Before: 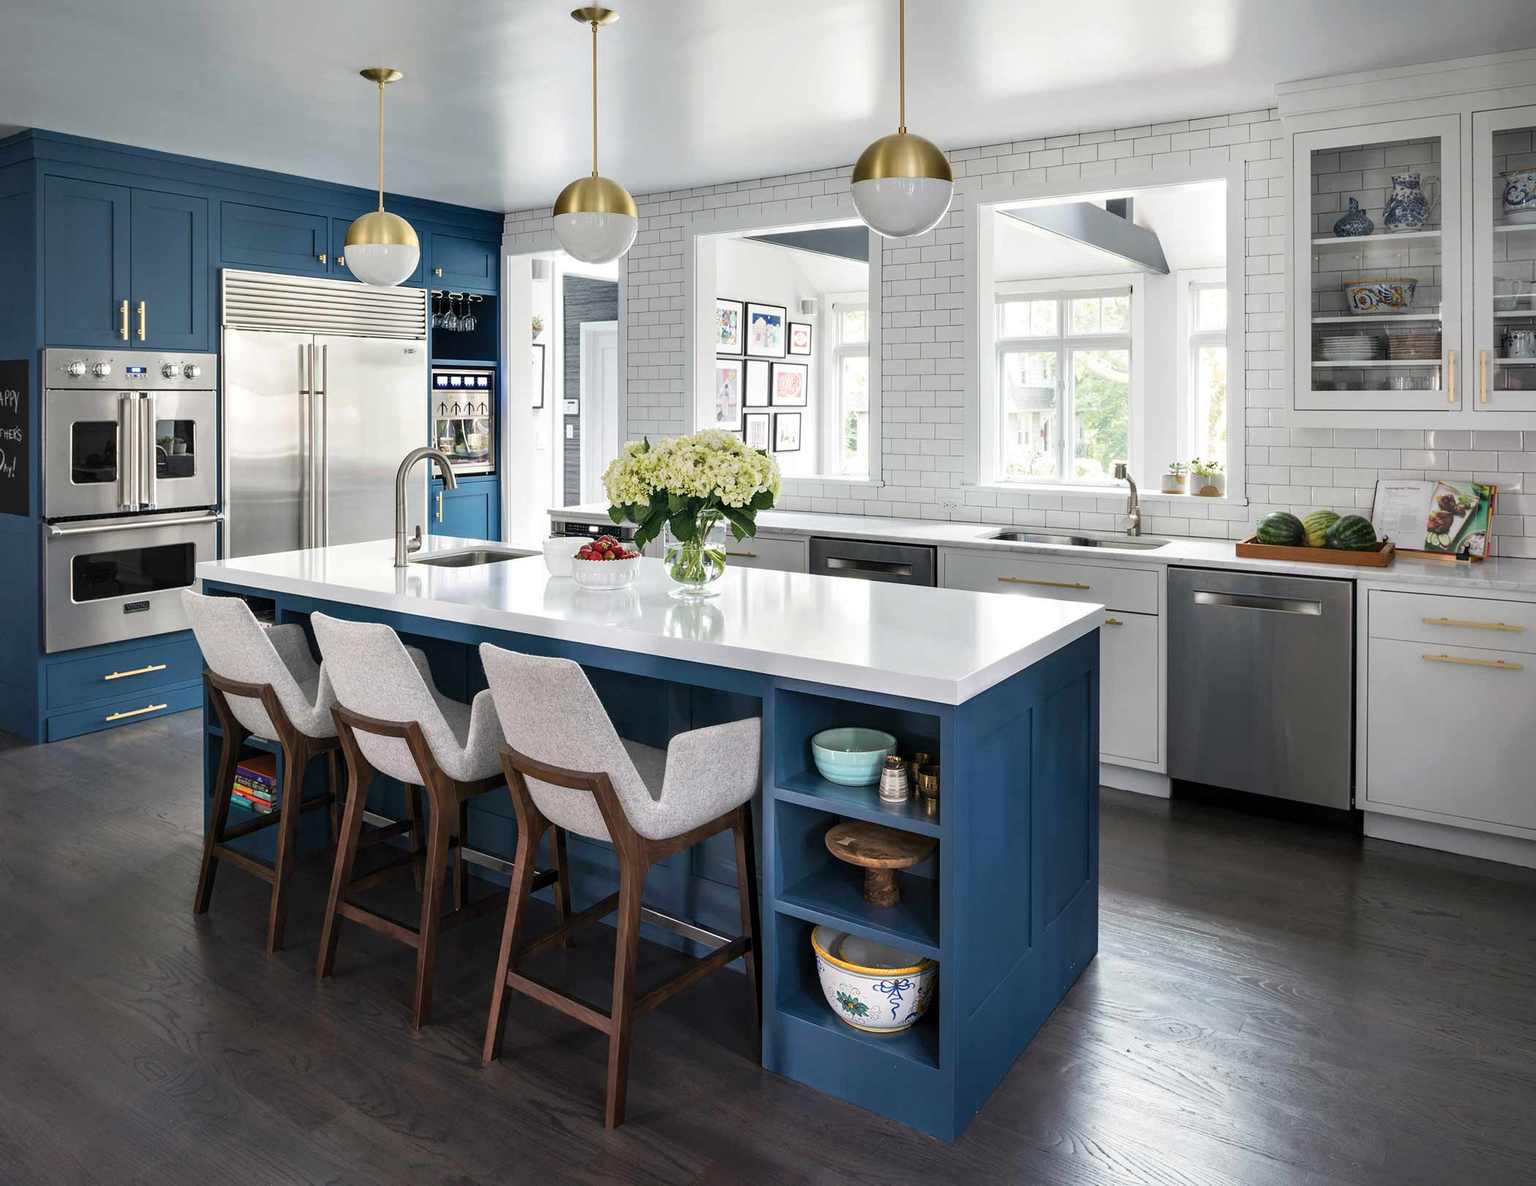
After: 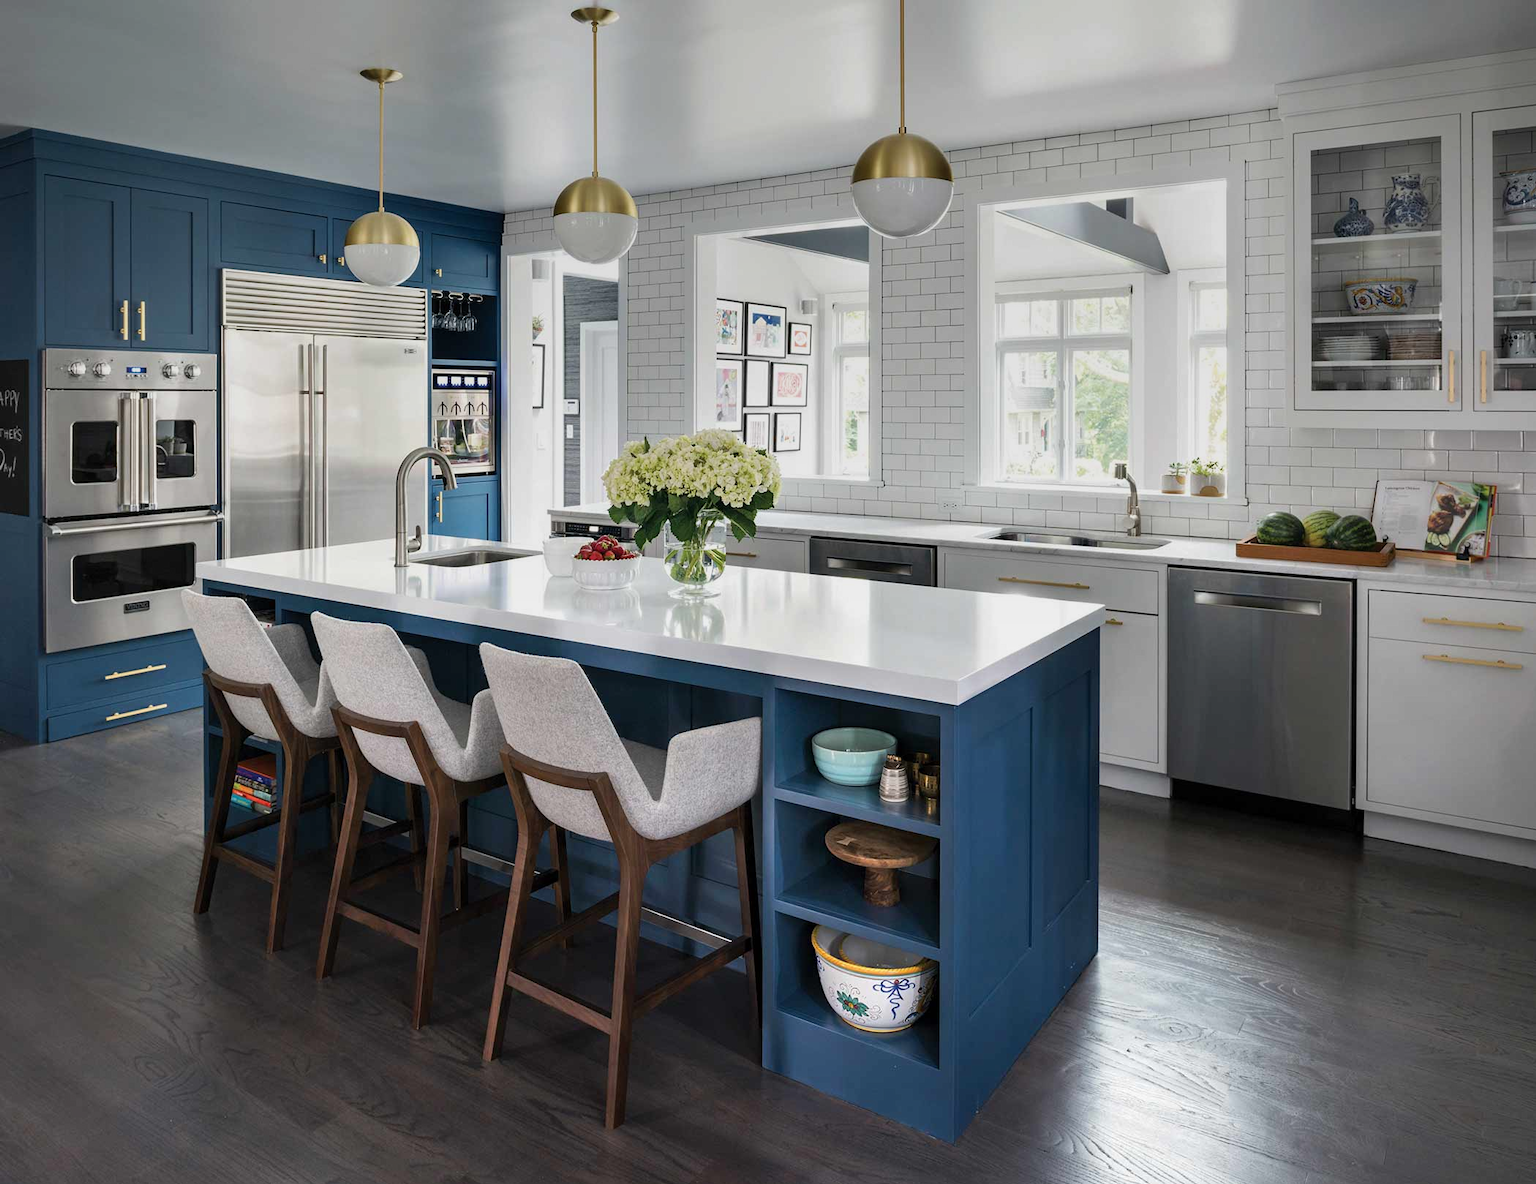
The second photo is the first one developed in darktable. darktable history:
crop: bottom 0.071%
exposure: exposure 0.02 EV, compensate highlight preservation false
graduated density: on, module defaults
